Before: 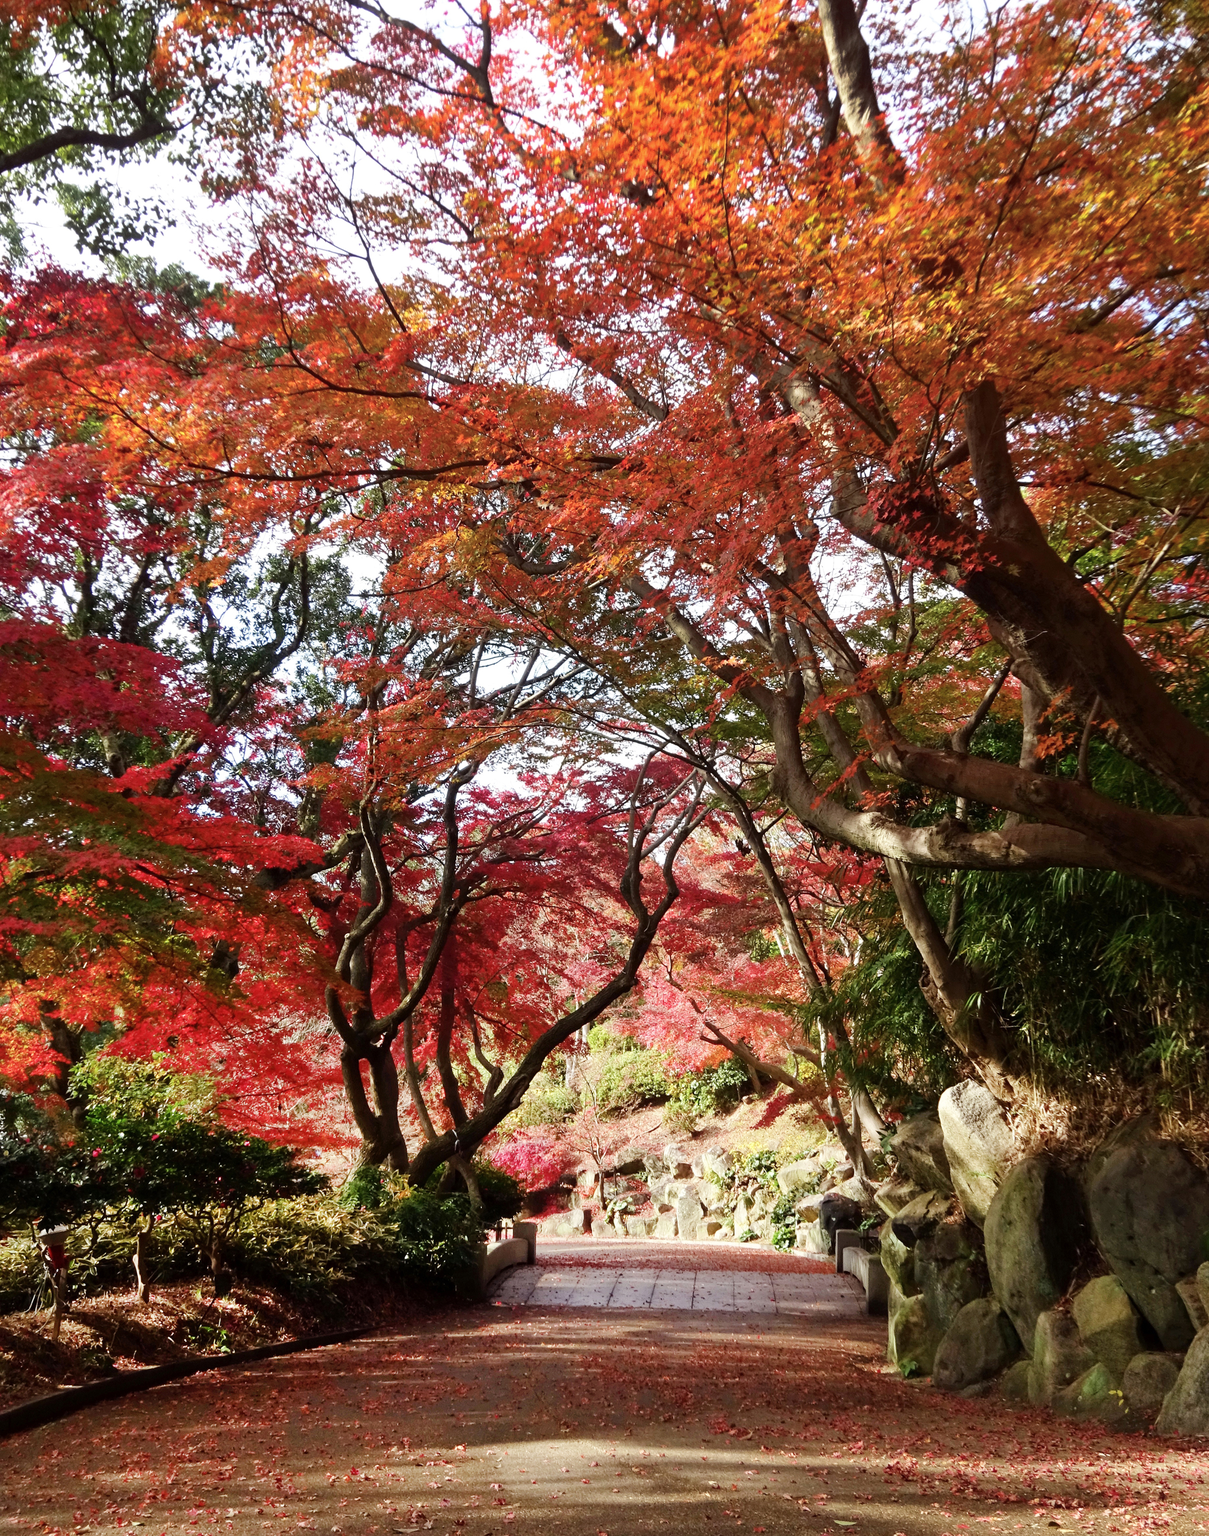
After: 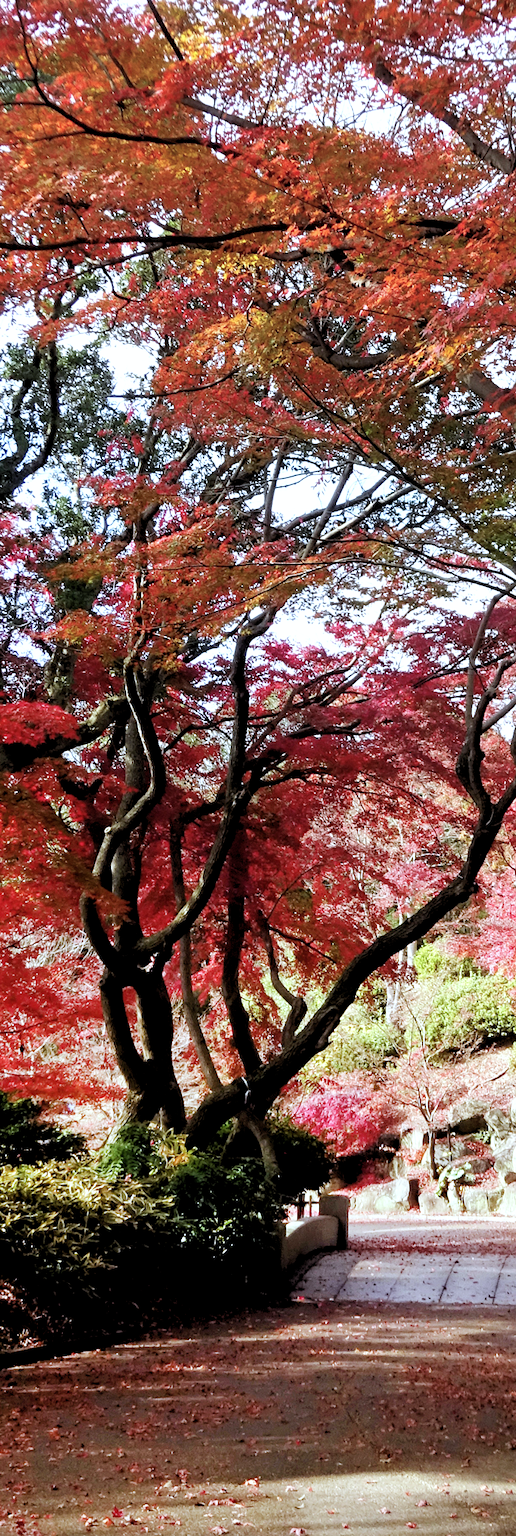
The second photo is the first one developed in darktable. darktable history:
rgb levels: levels [[0.01, 0.419, 0.839], [0, 0.5, 1], [0, 0.5, 1]]
crop and rotate: left 21.77%, top 18.528%, right 44.676%, bottom 2.997%
white balance: red 0.924, blue 1.095
